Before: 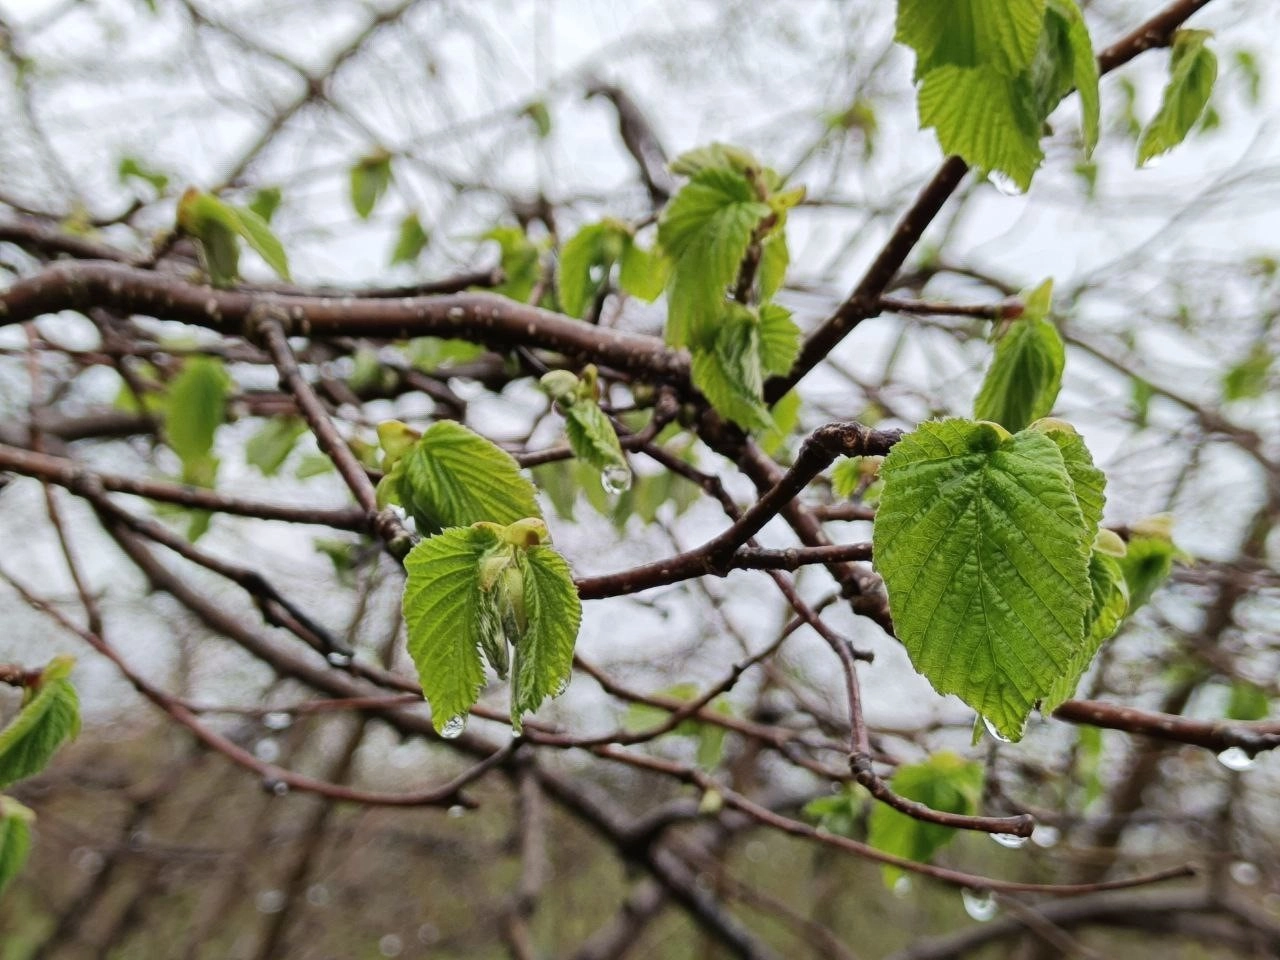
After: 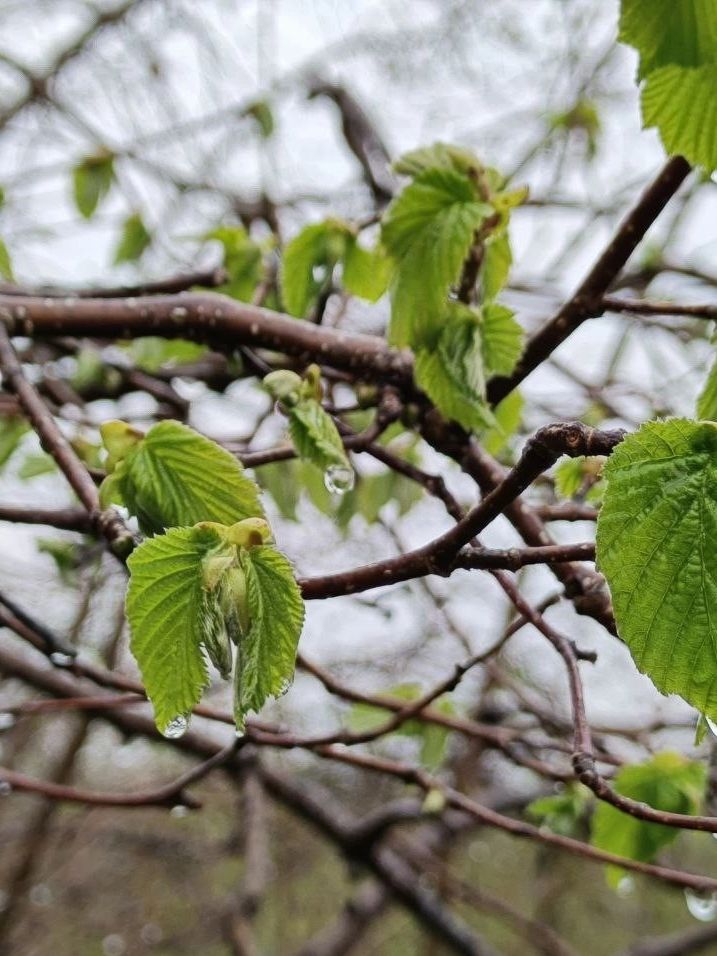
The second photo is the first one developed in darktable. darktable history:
crop: left 21.674%, right 22.086%
shadows and highlights: shadows 35, highlights -35, soften with gaussian
